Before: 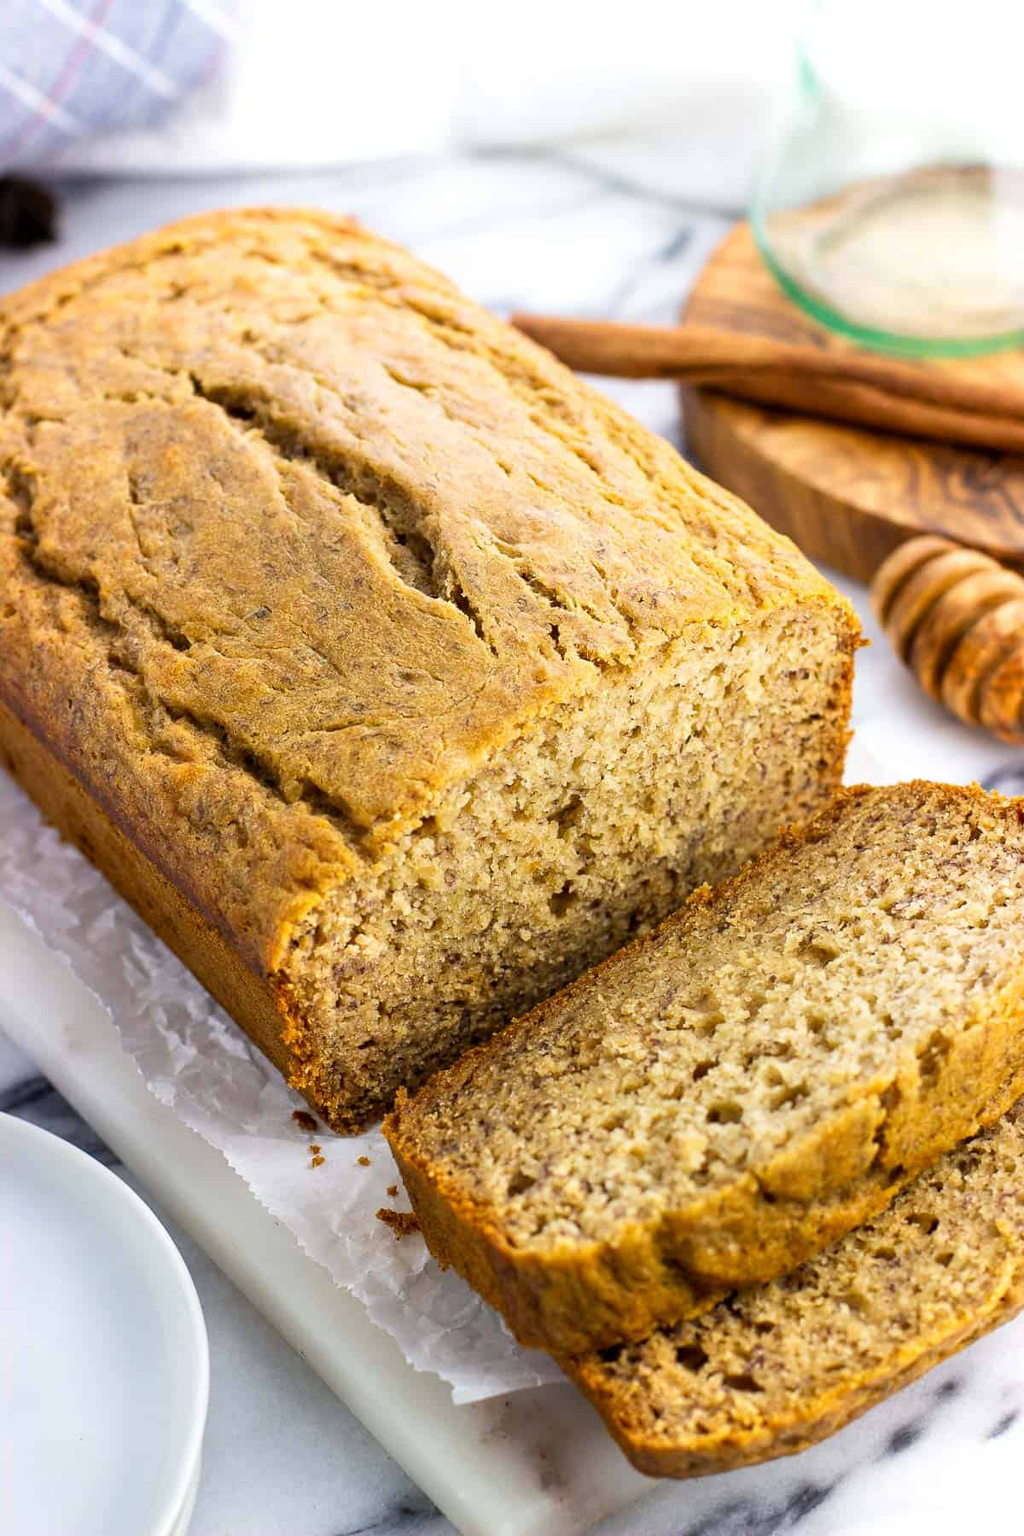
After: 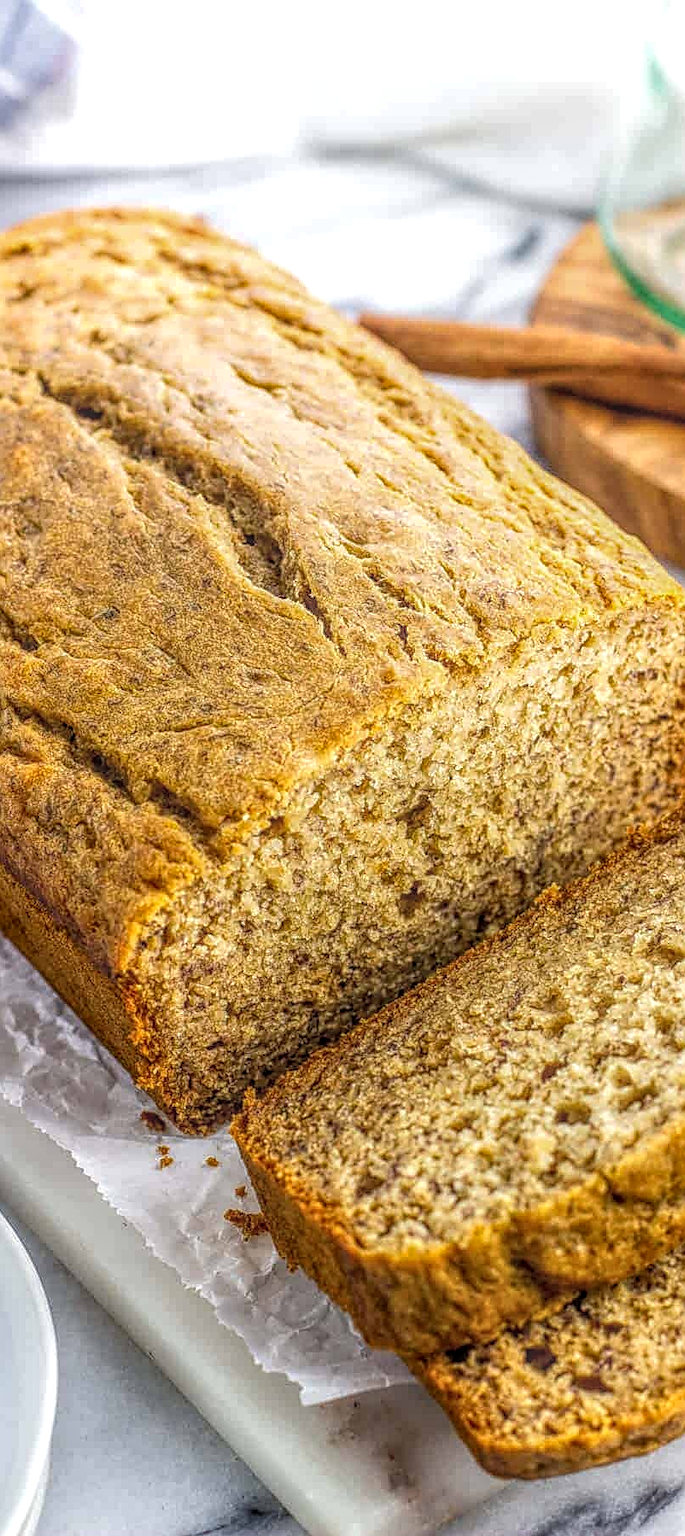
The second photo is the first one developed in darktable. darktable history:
crop and rotate: left 14.916%, right 18.153%
sharpen: on, module defaults
local contrast: highlights 4%, shadows 7%, detail 201%, midtone range 0.251
